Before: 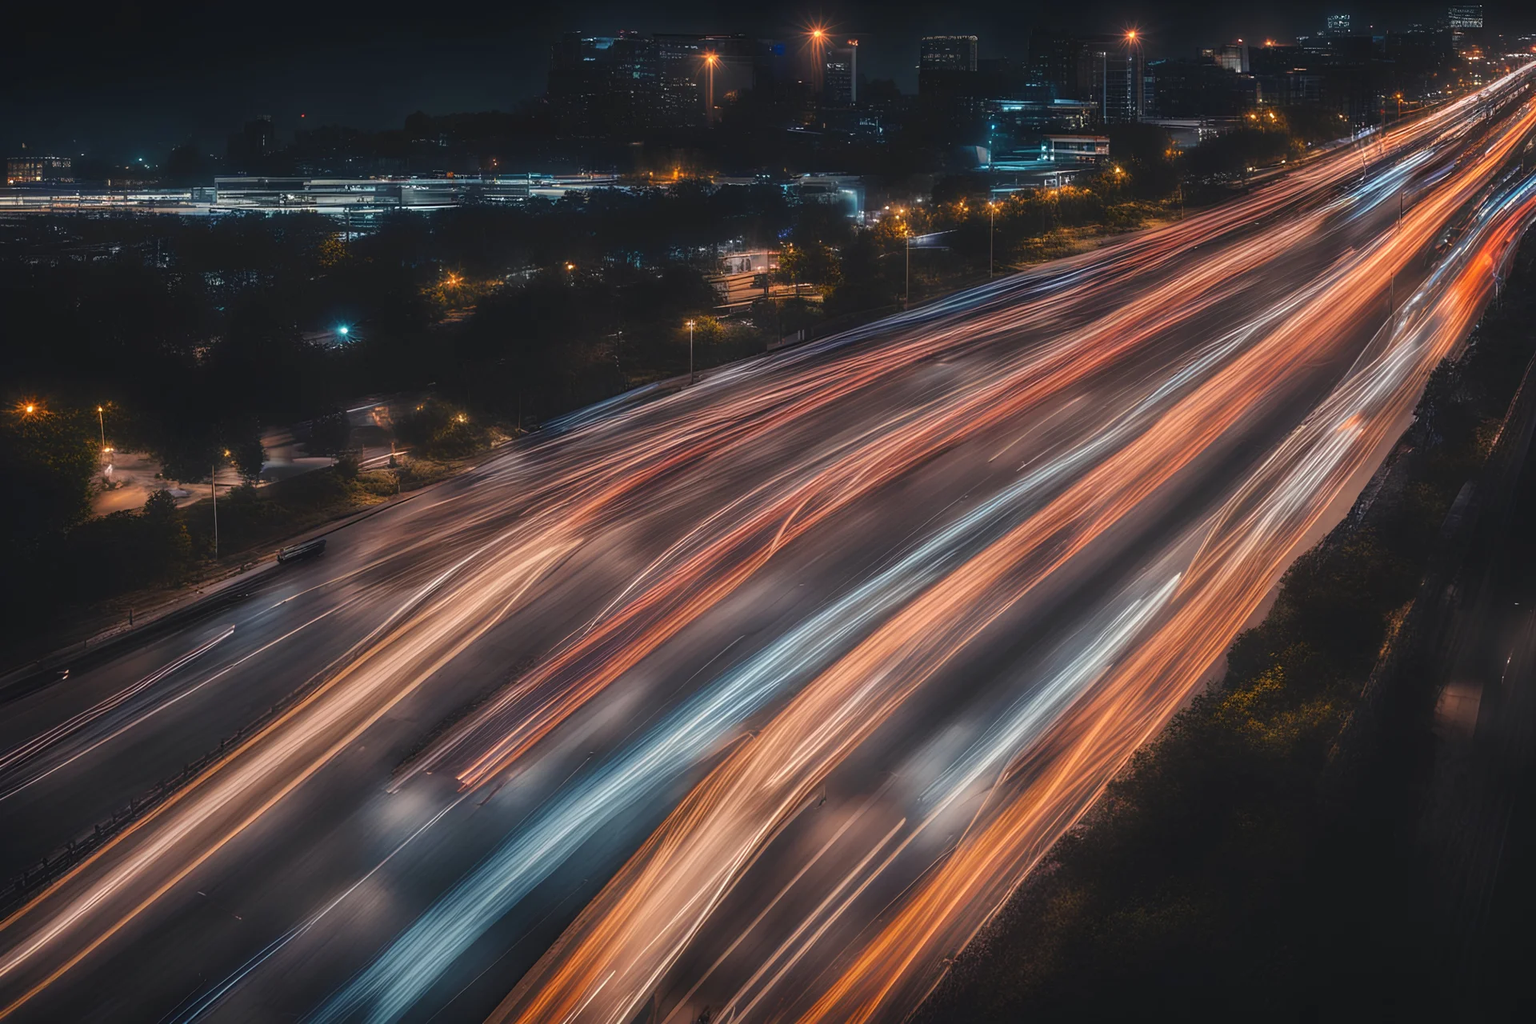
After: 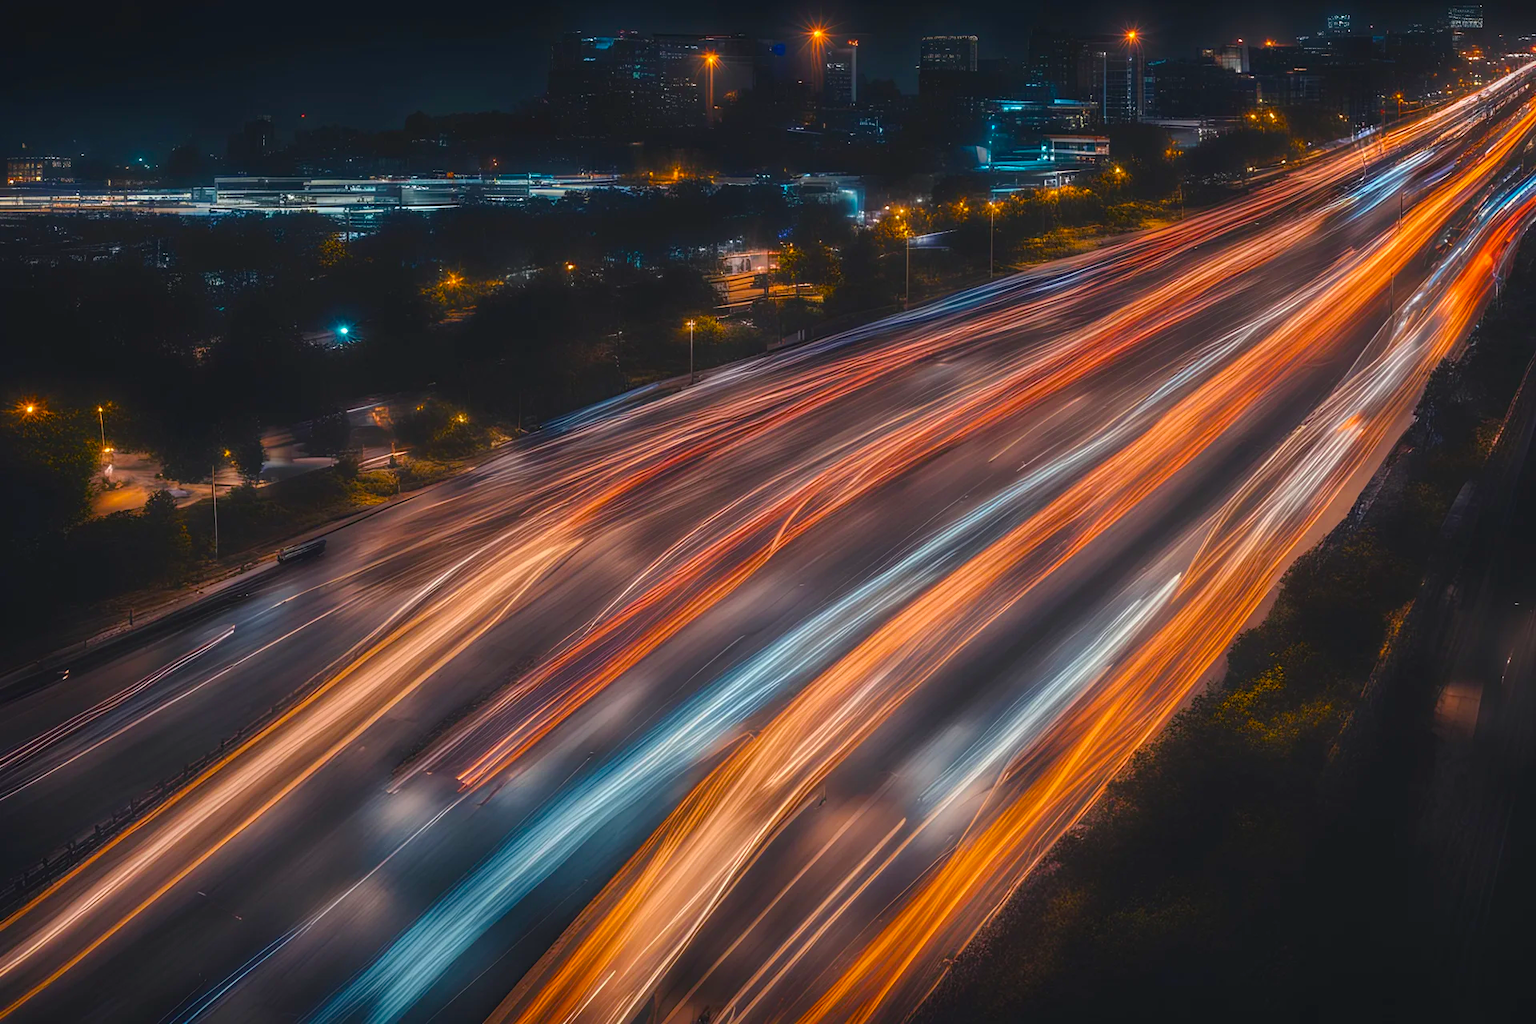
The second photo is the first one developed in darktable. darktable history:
shadows and highlights: shadows -8.23, white point adjustment 1.51, highlights 9.02
color balance rgb: linear chroma grading › global chroma 15.065%, perceptual saturation grading › global saturation 29.538%, global vibrance 20.673%
